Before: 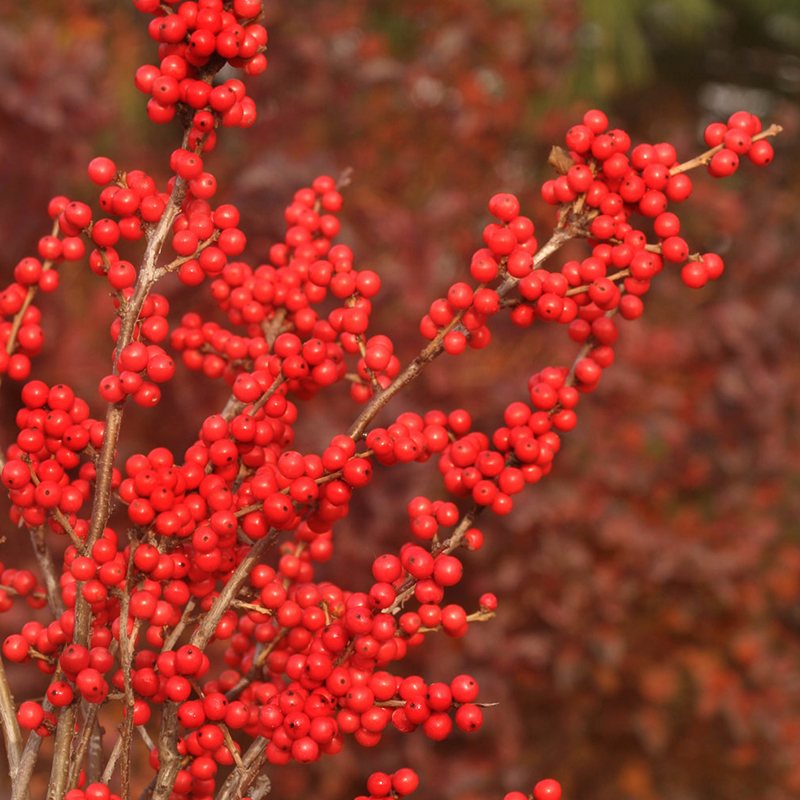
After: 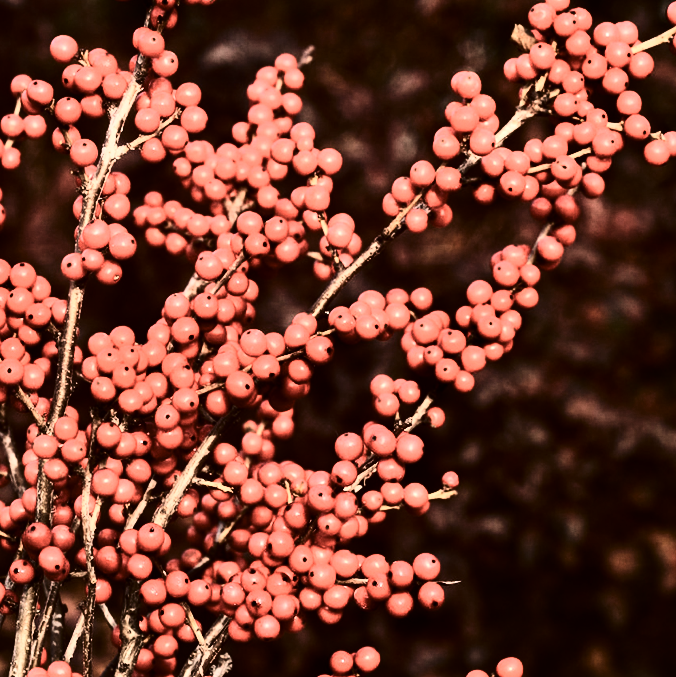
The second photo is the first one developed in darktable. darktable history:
crop and rotate: left 4.758%, top 15.301%, right 10.715%
levels: levels [0, 0.618, 1]
contrast brightness saturation: contrast 0.937, brightness 0.196
color balance rgb: perceptual saturation grading › global saturation -10.586%, perceptual saturation grading › highlights -25.932%, perceptual saturation grading › shadows 21.589%, perceptual brilliance grading › global brilliance 12.049%, global vibrance 20%
